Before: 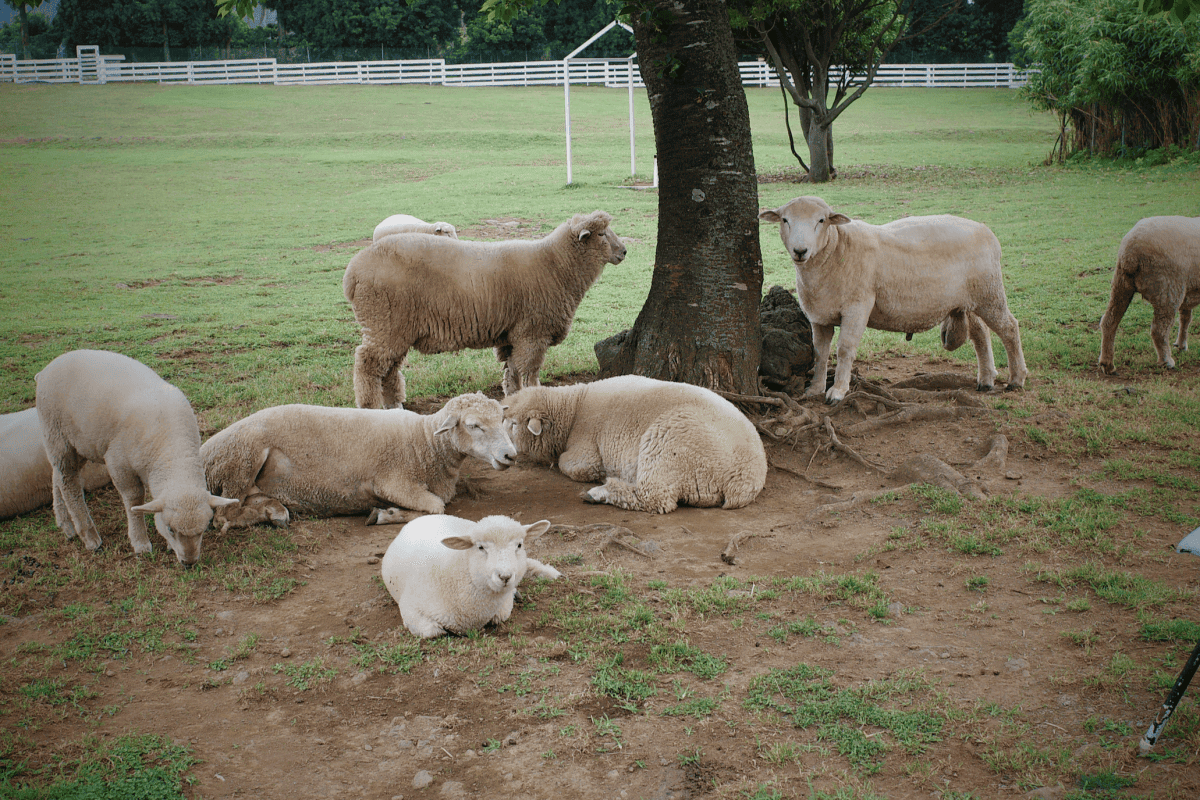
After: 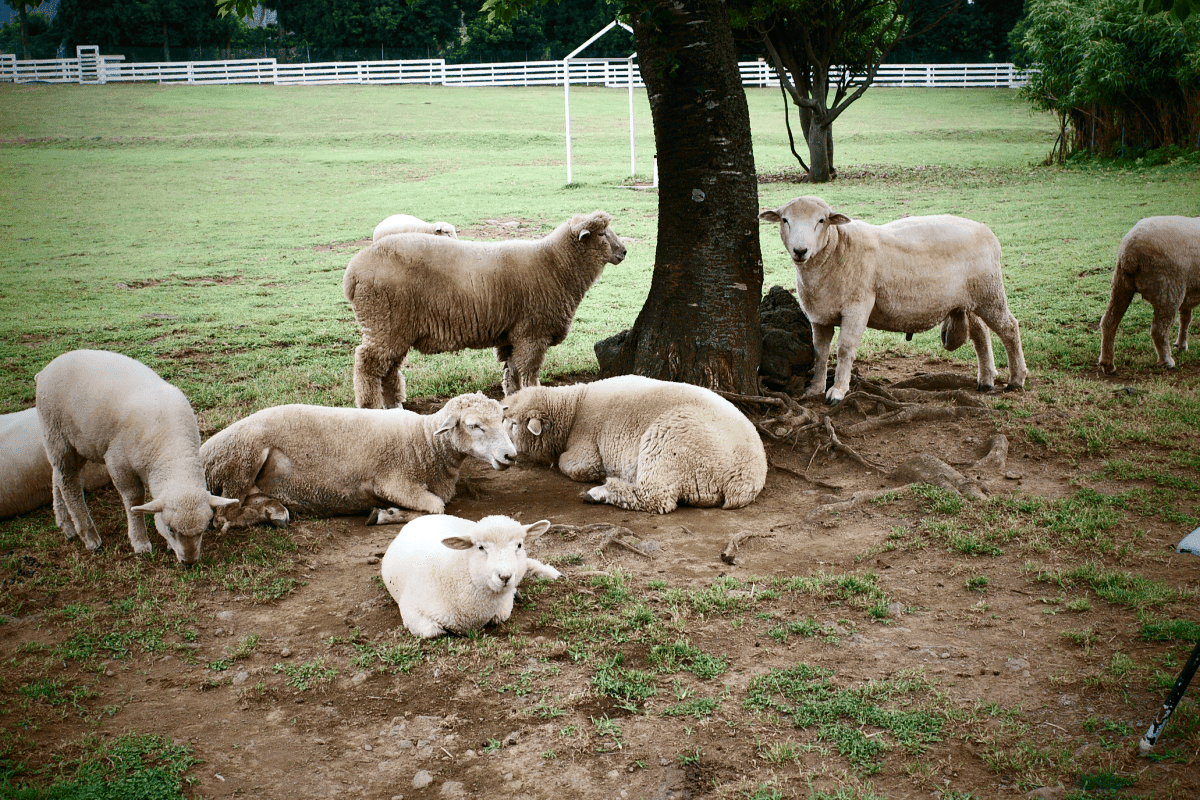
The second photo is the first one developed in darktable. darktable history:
color balance rgb: shadows lift › luminance -20%, power › hue 72.24°, highlights gain › luminance 15%, global offset › hue 171.6°, perceptual saturation grading › highlights -30%, perceptual saturation grading › shadows 20%, global vibrance 30%, contrast 10%
contrast brightness saturation: contrast 0.22
